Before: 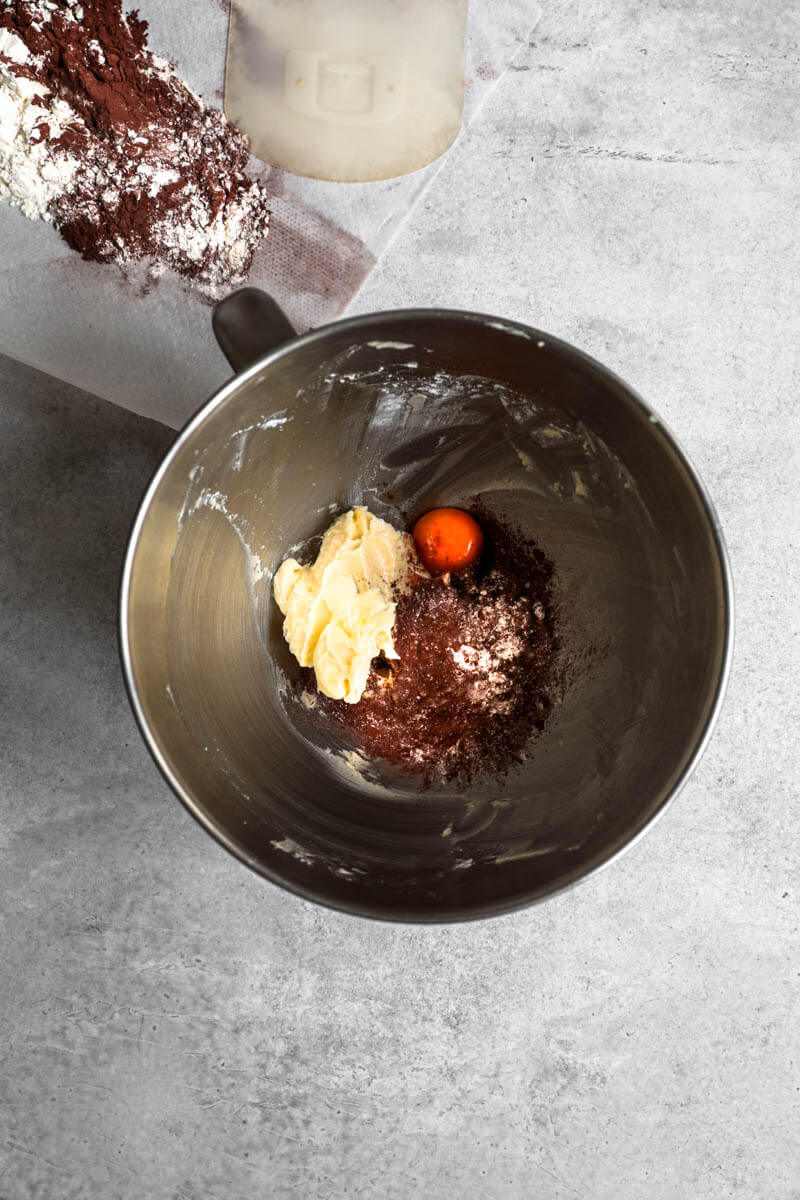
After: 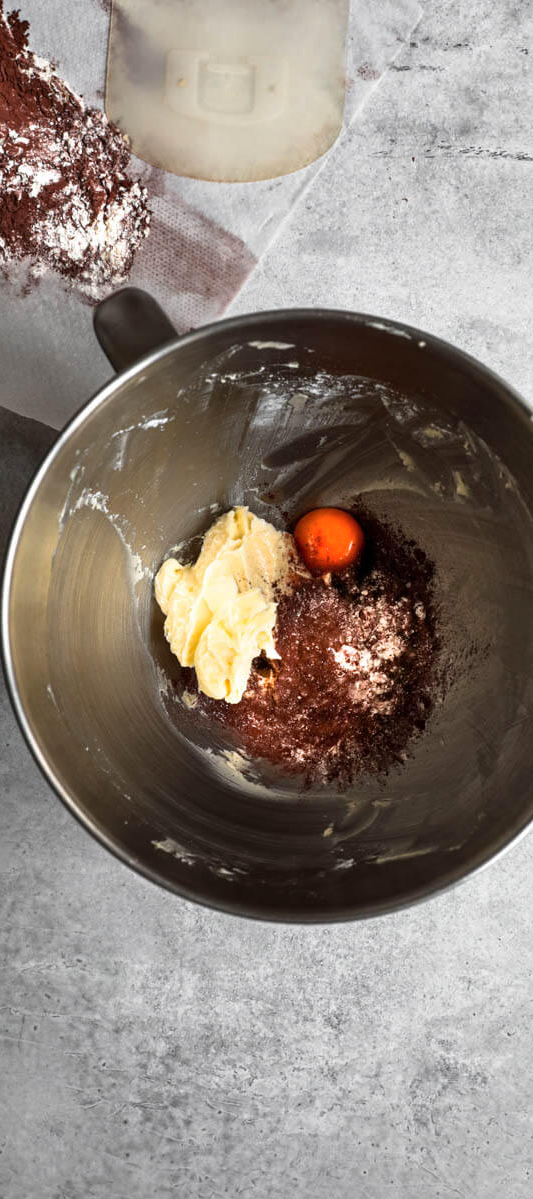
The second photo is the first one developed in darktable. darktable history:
crop and rotate: left 15.001%, right 18.291%
shadows and highlights: low approximation 0.01, soften with gaussian
